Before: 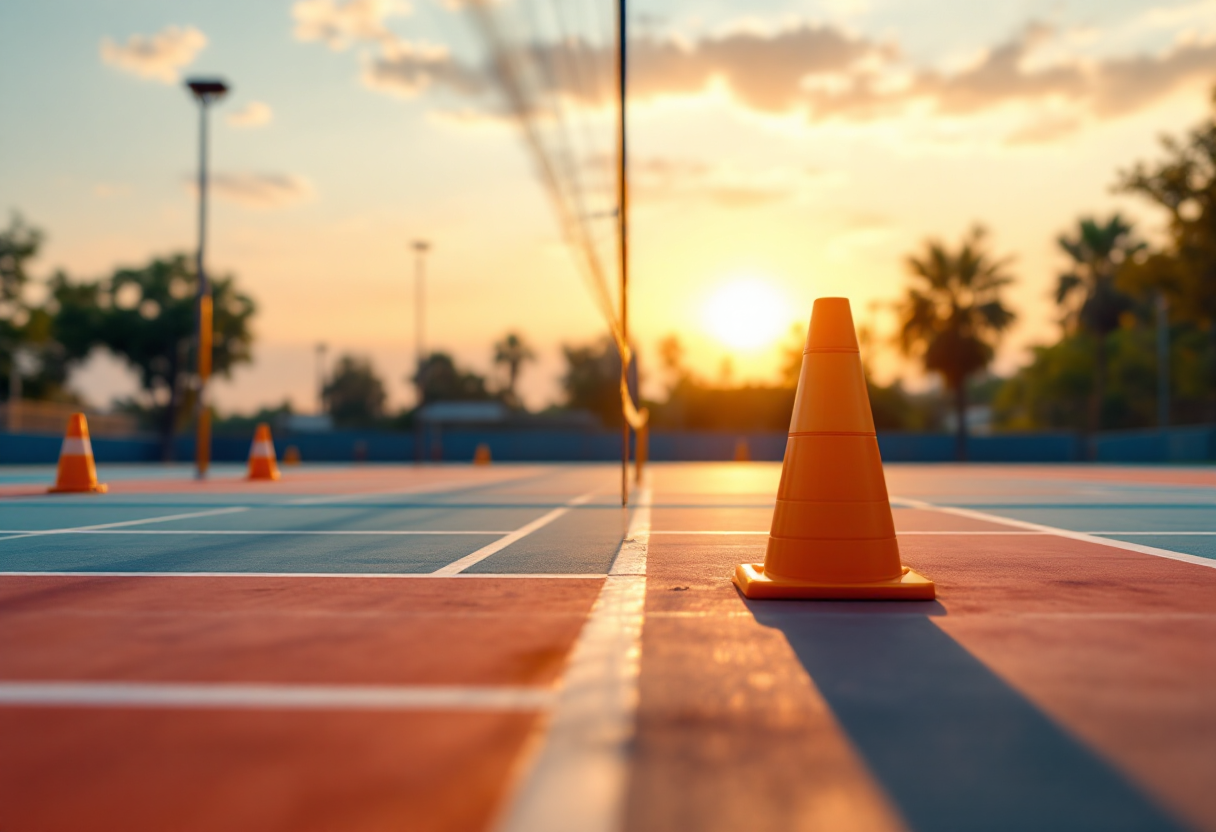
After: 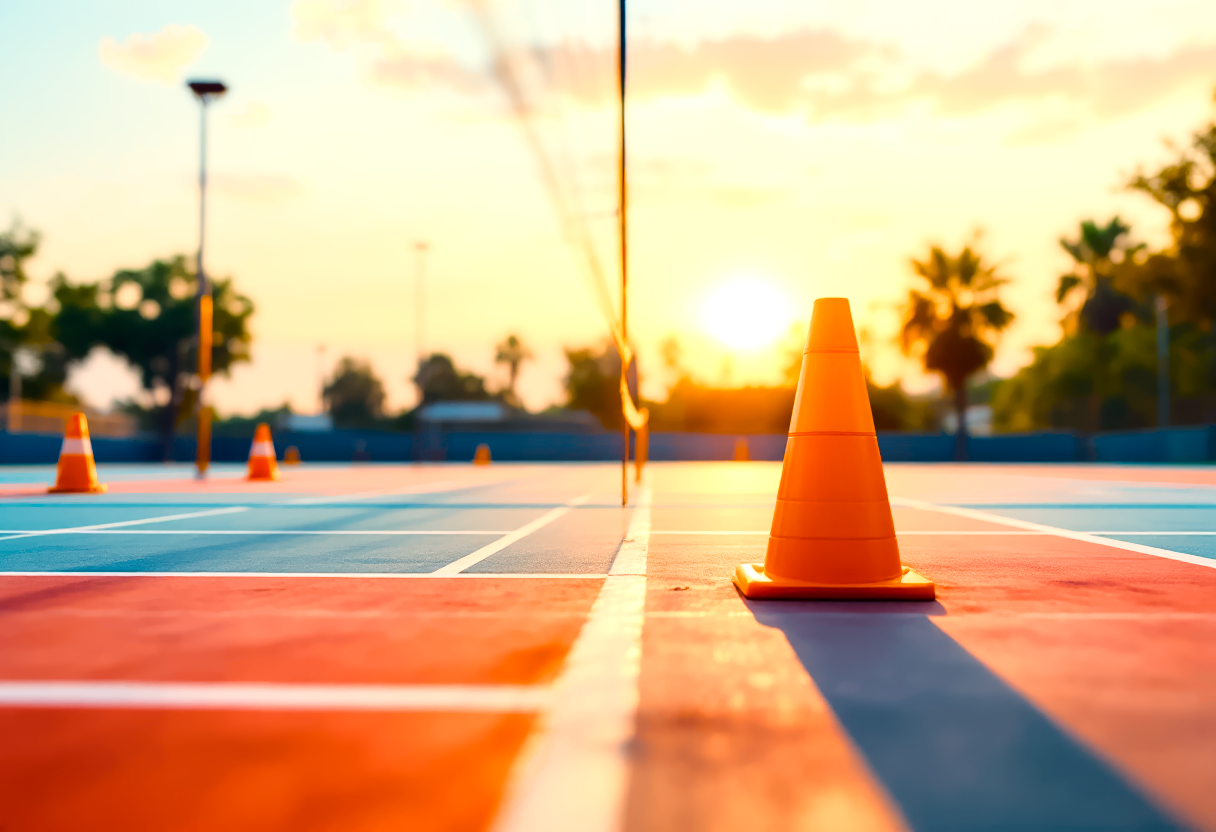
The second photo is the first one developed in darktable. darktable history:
base curve: curves: ch0 [(0, 0) (0.028, 0.03) (0.121, 0.232) (0.46, 0.748) (0.859, 0.968) (1, 1)]
denoise (profiled): preserve shadows 1.11, scattering 0.121, a [-1, 0, 0], b [0, 0, 0], compensate highlight preservation false
color balance rgb: perceptual saturation grading › global saturation 25%, perceptual saturation grading › highlights -50%, perceptual saturation grading › shadows 30%, perceptual brilliance grading › global brilliance 12%, global vibrance 20%
